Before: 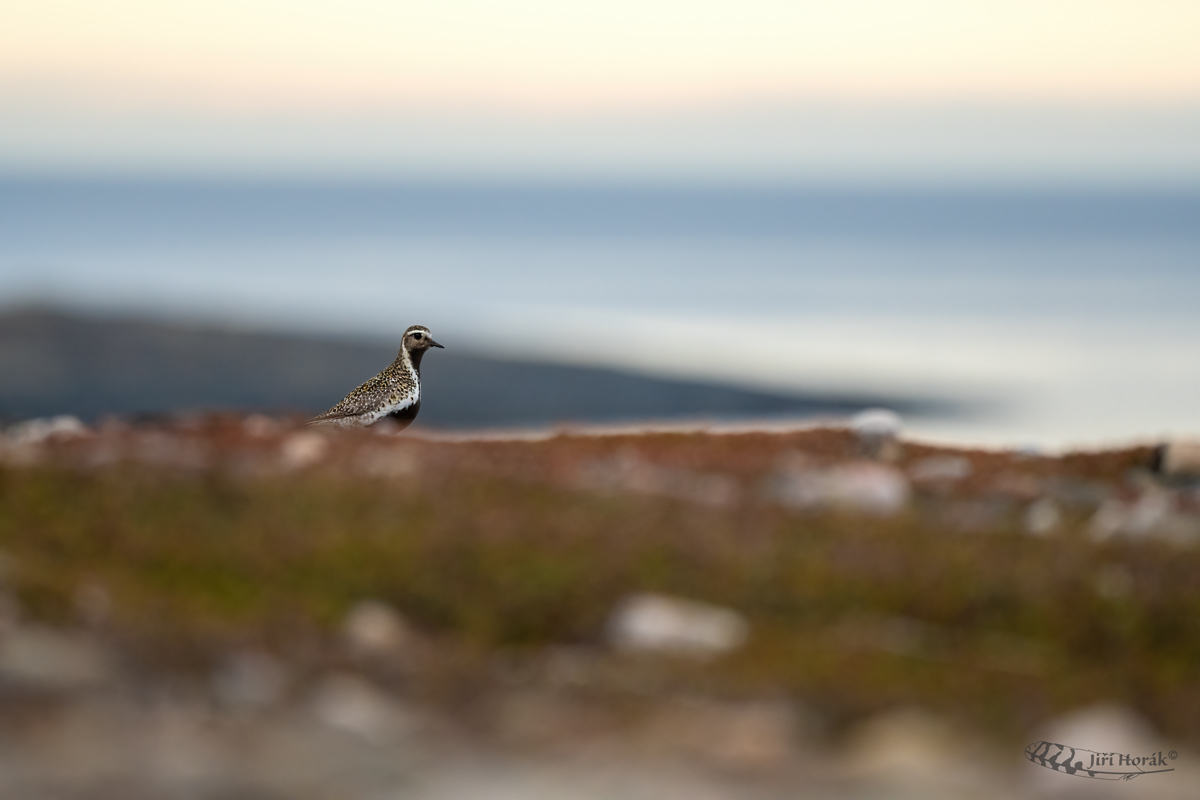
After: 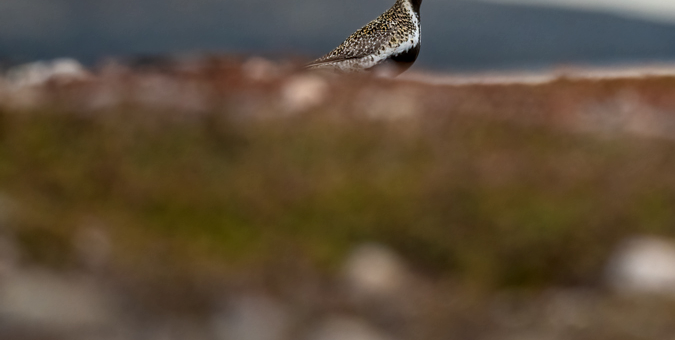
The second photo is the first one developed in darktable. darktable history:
local contrast: detail 130%
crop: top 44.648%, right 43.712%, bottom 12.793%
